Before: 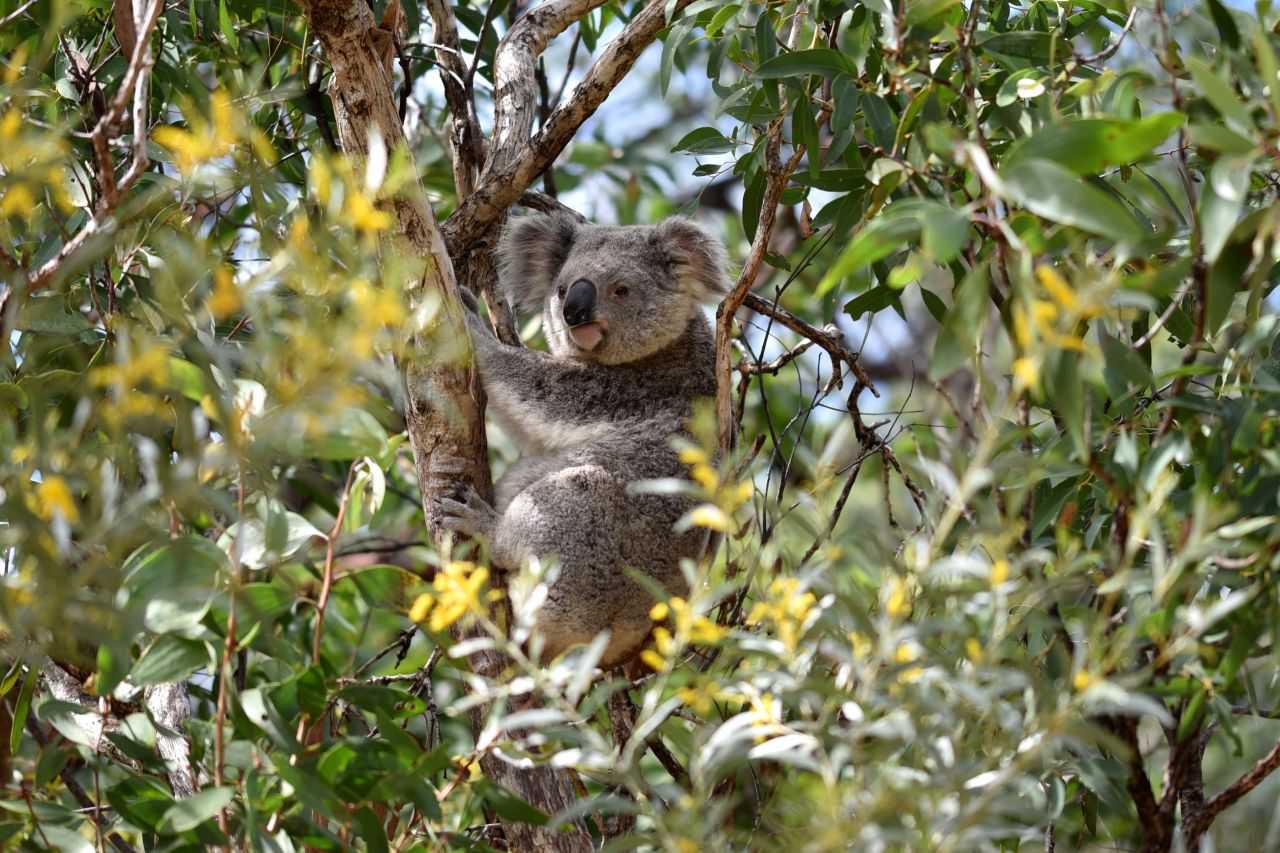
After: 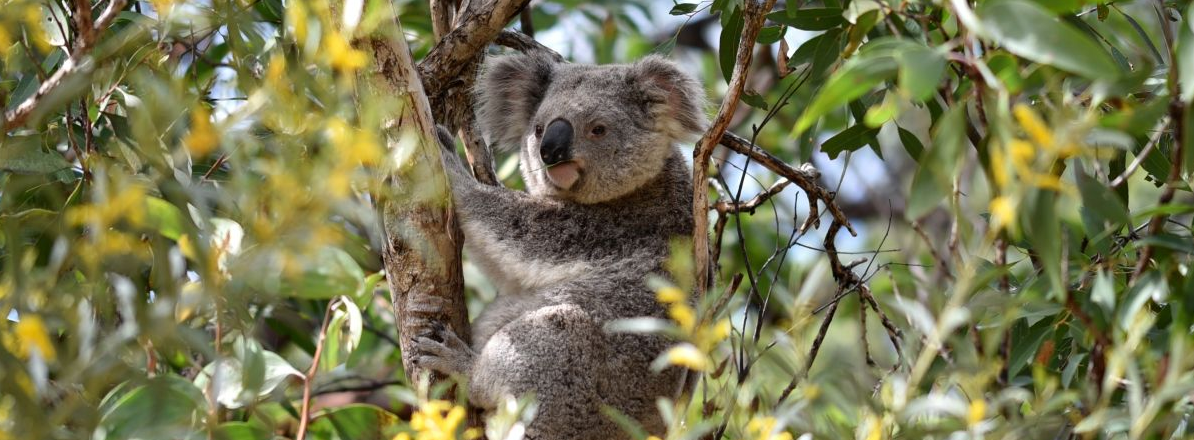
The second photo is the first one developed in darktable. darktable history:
crop: left 1.824%, top 18.9%, right 4.872%, bottom 28.343%
